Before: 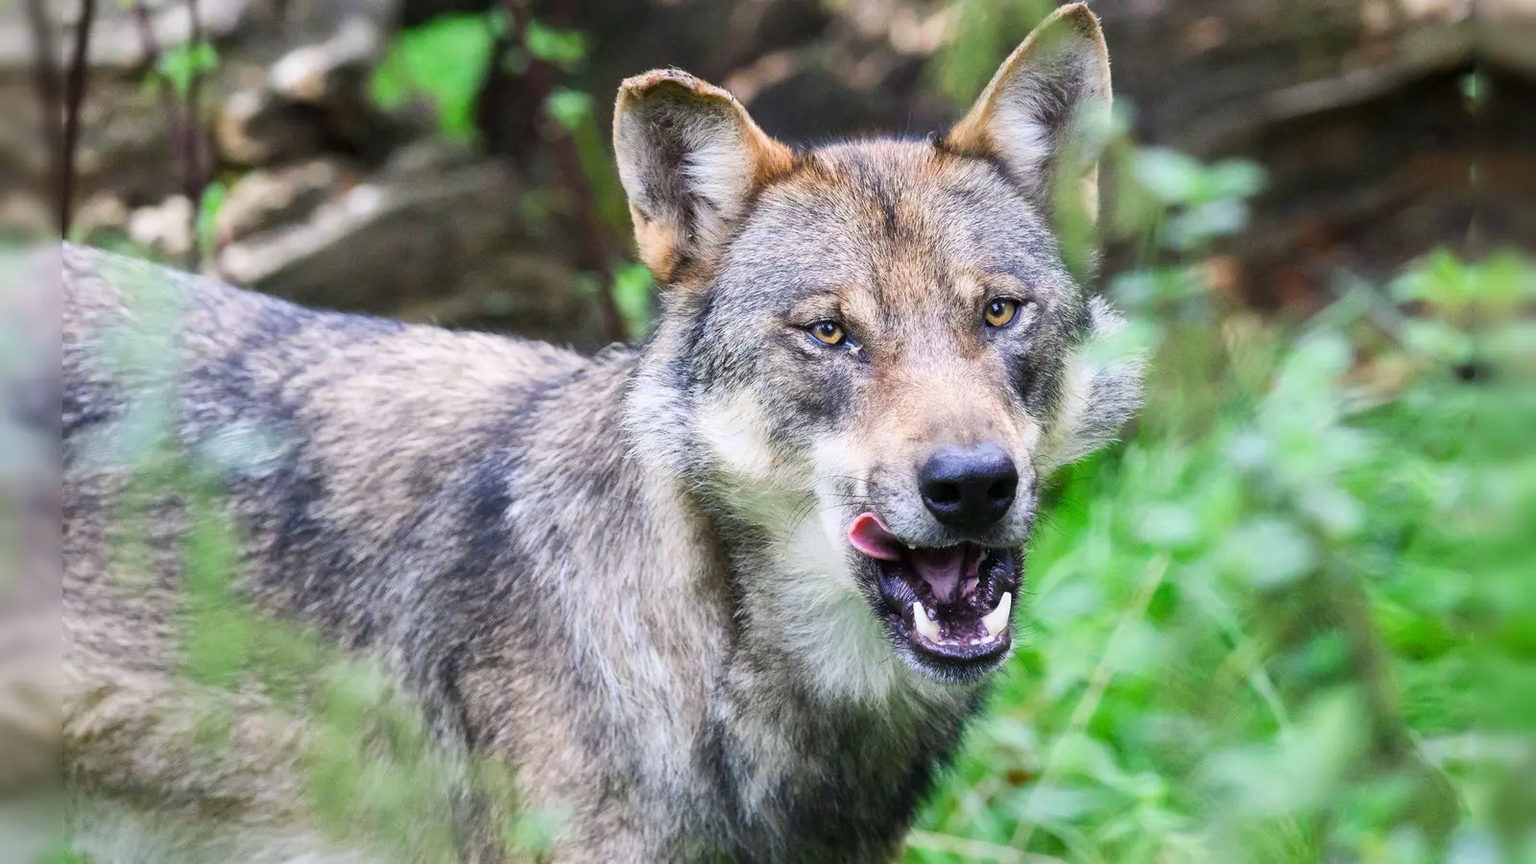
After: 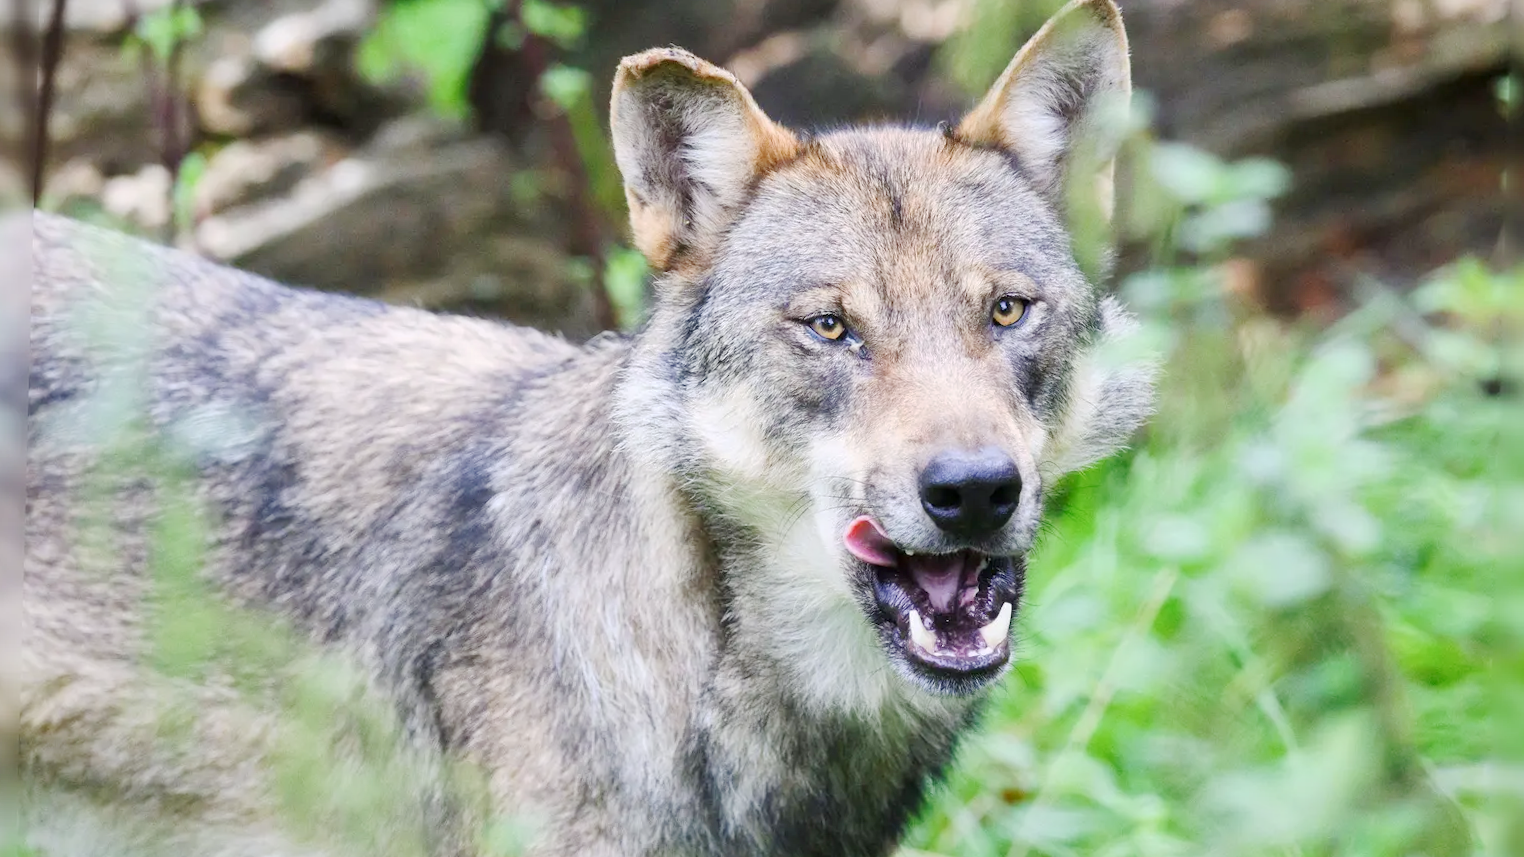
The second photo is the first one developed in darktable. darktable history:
crop and rotate: angle -1.6°
base curve: curves: ch0 [(0, 0) (0.158, 0.273) (0.879, 0.895) (1, 1)], preserve colors none
